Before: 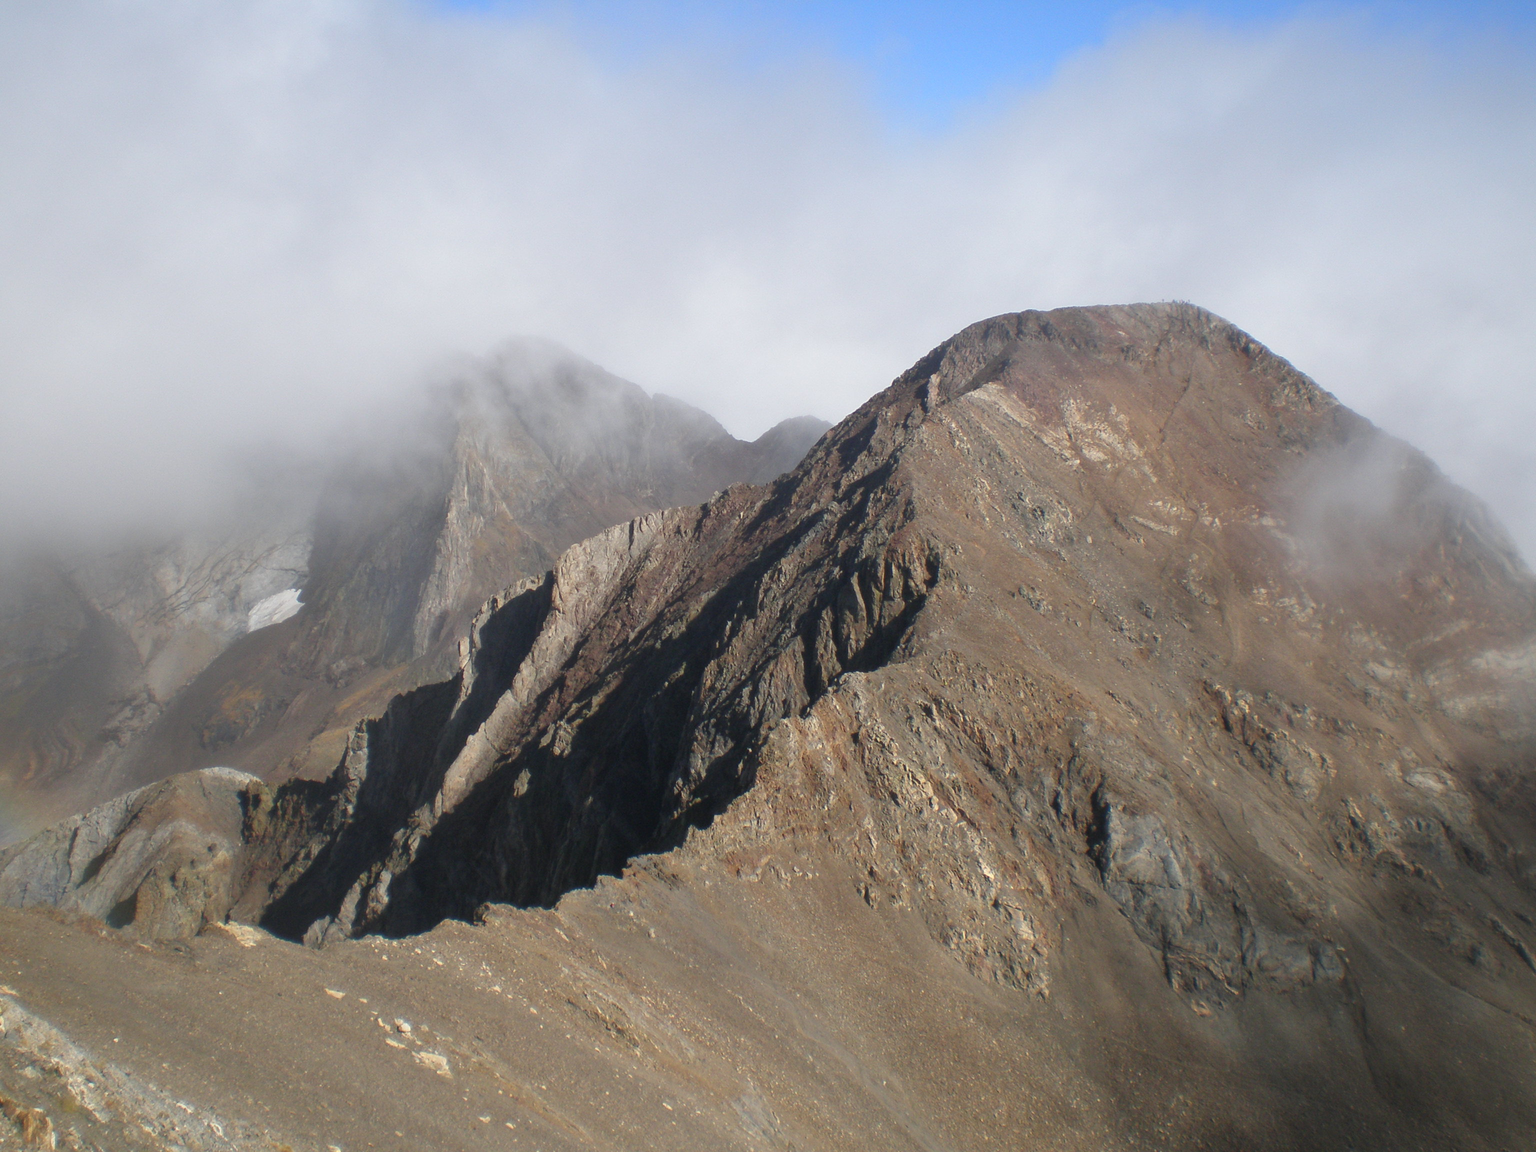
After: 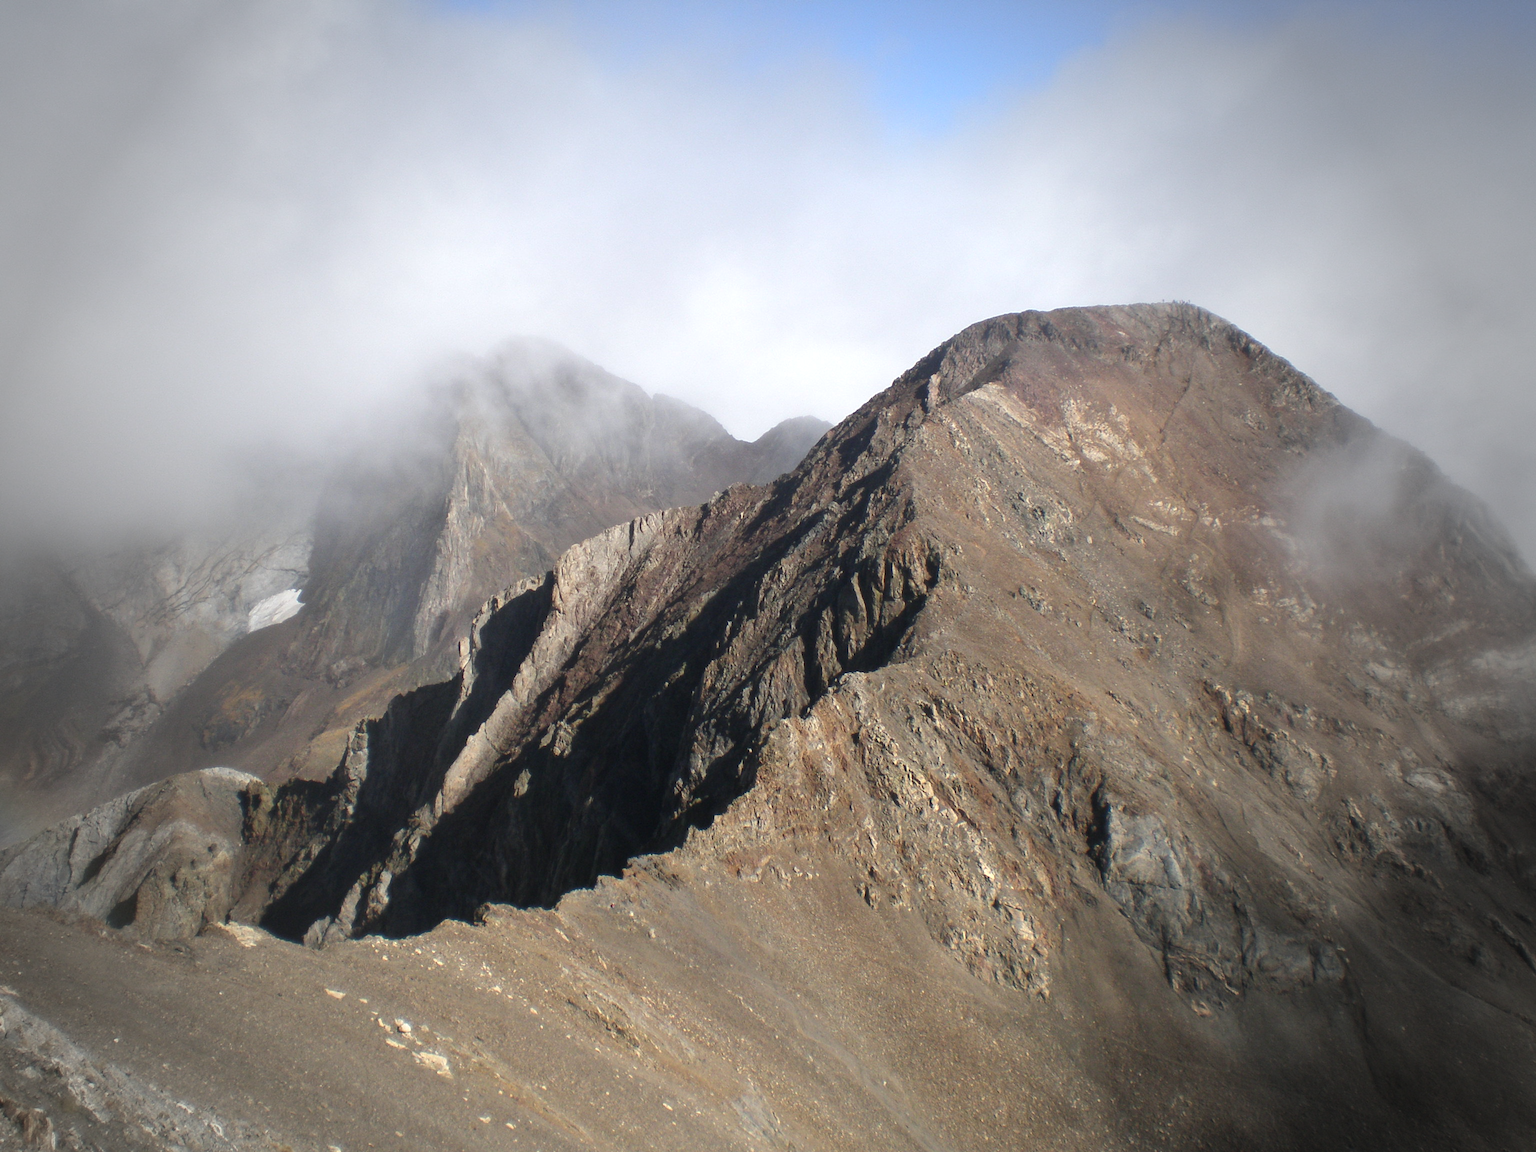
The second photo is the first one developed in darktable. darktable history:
vignetting: fall-off start 64.63%, center (-0.034, 0.148), width/height ratio 0.881
tone equalizer: -8 EV -0.417 EV, -7 EV -0.389 EV, -6 EV -0.333 EV, -5 EV -0.222 EV, -3 EV 0.222 EV, -2 EV 0.333 EV, -1 EV 0.389 EV, +0 EV 0.417 EV, edges refinement/feathering 500, mask exposure compensation -1.57 EV, preserve details no
